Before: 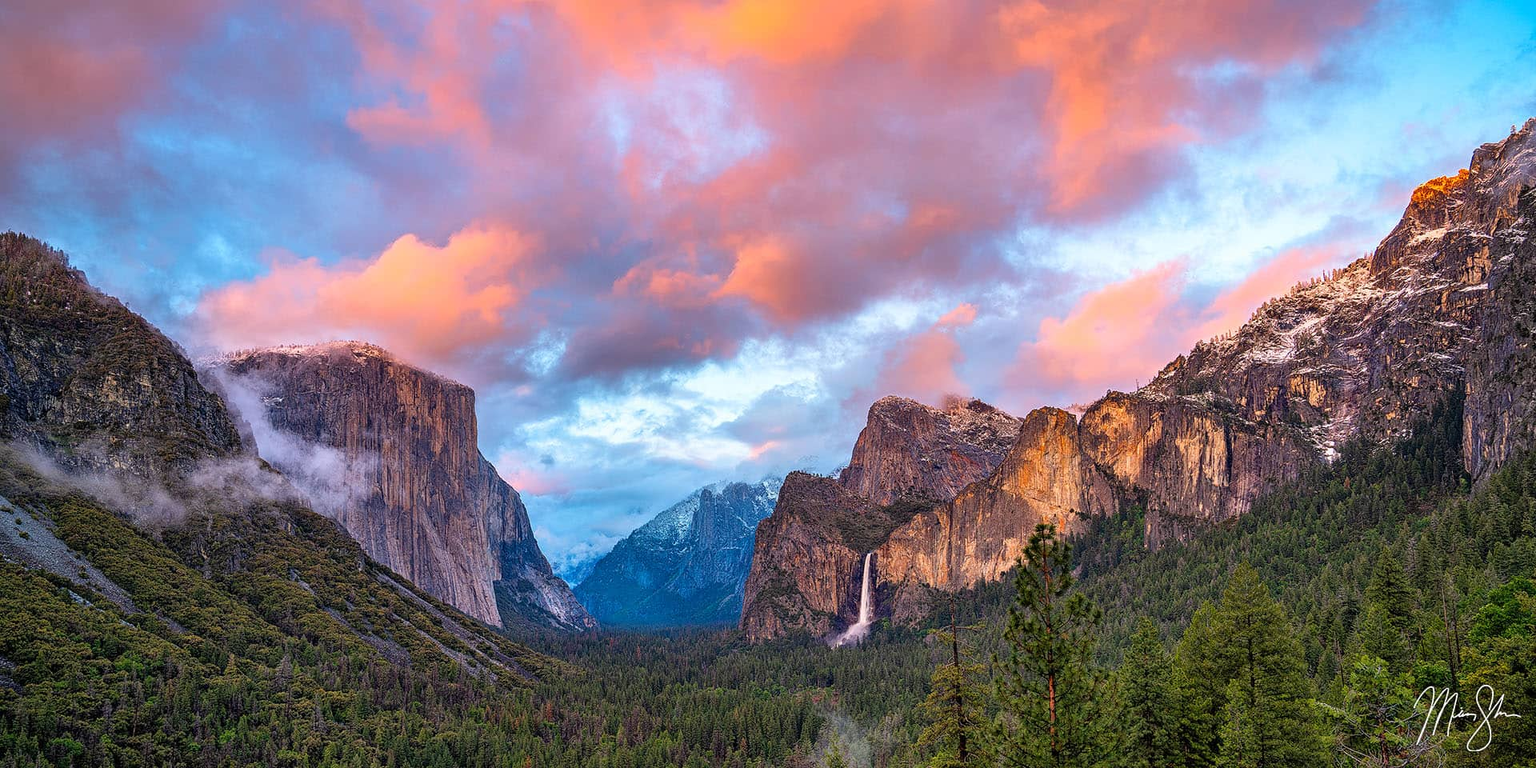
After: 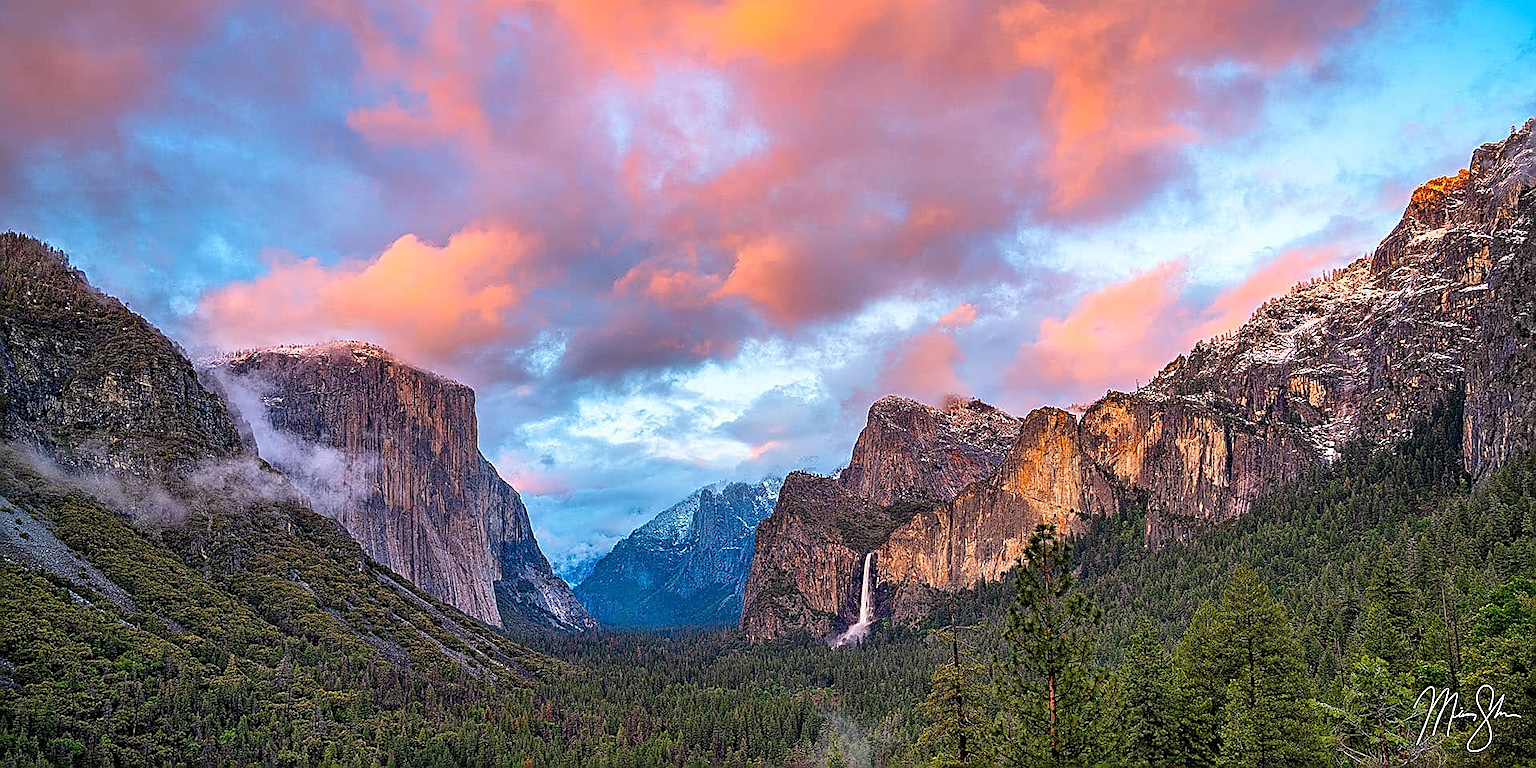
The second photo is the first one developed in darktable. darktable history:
sharpen: amount 0.885
